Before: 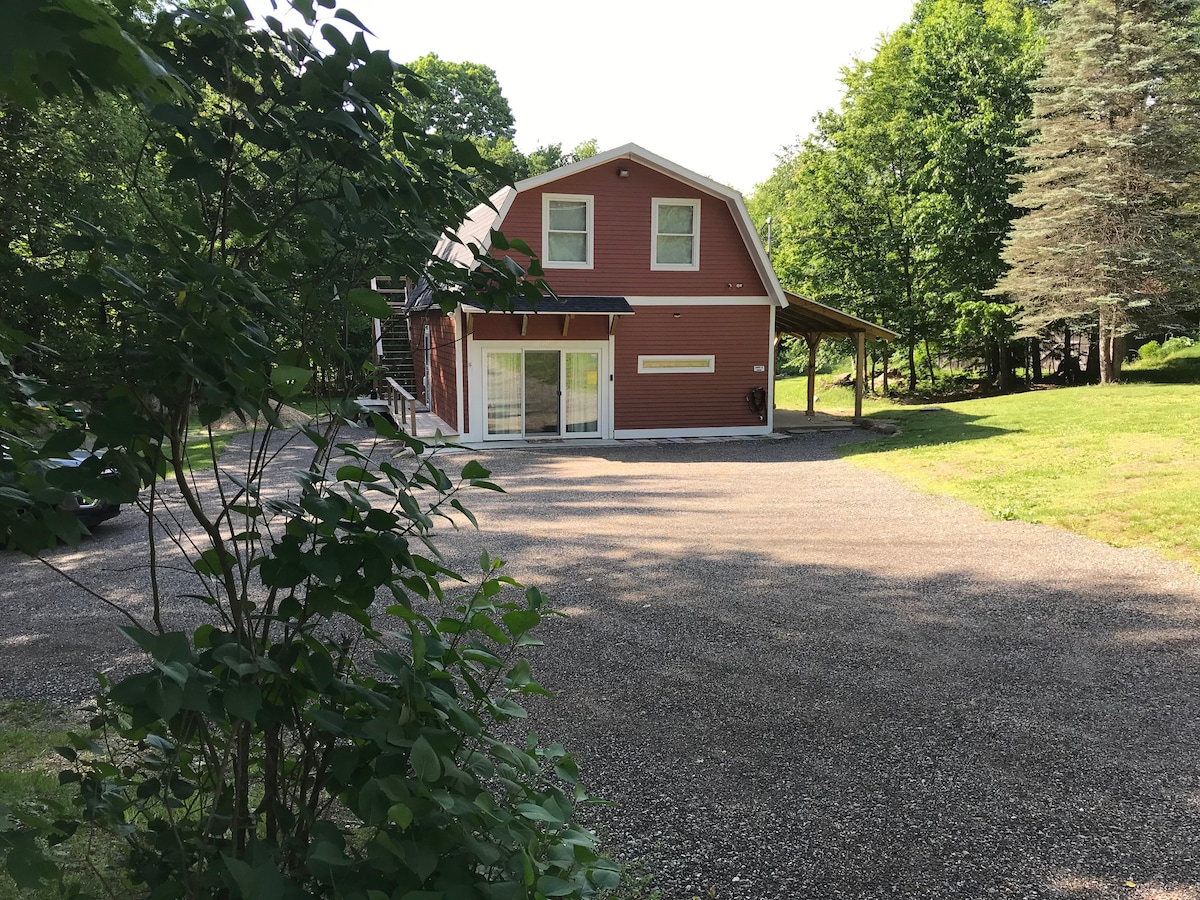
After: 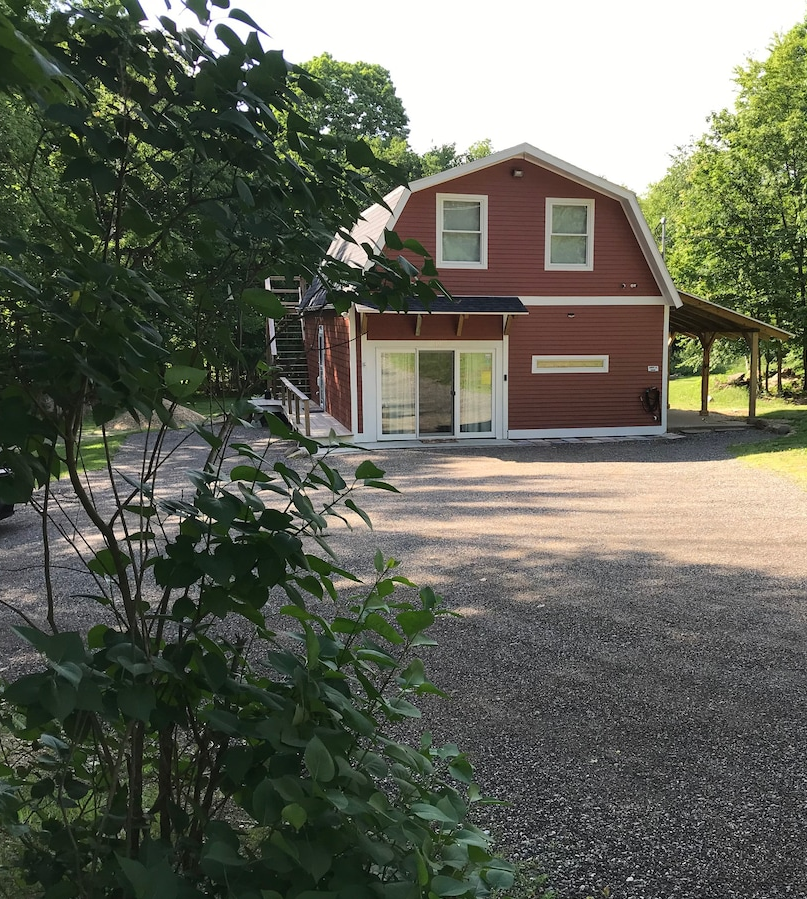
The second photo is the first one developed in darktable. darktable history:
crop and rotate: left 8.85%, right 23.87%
